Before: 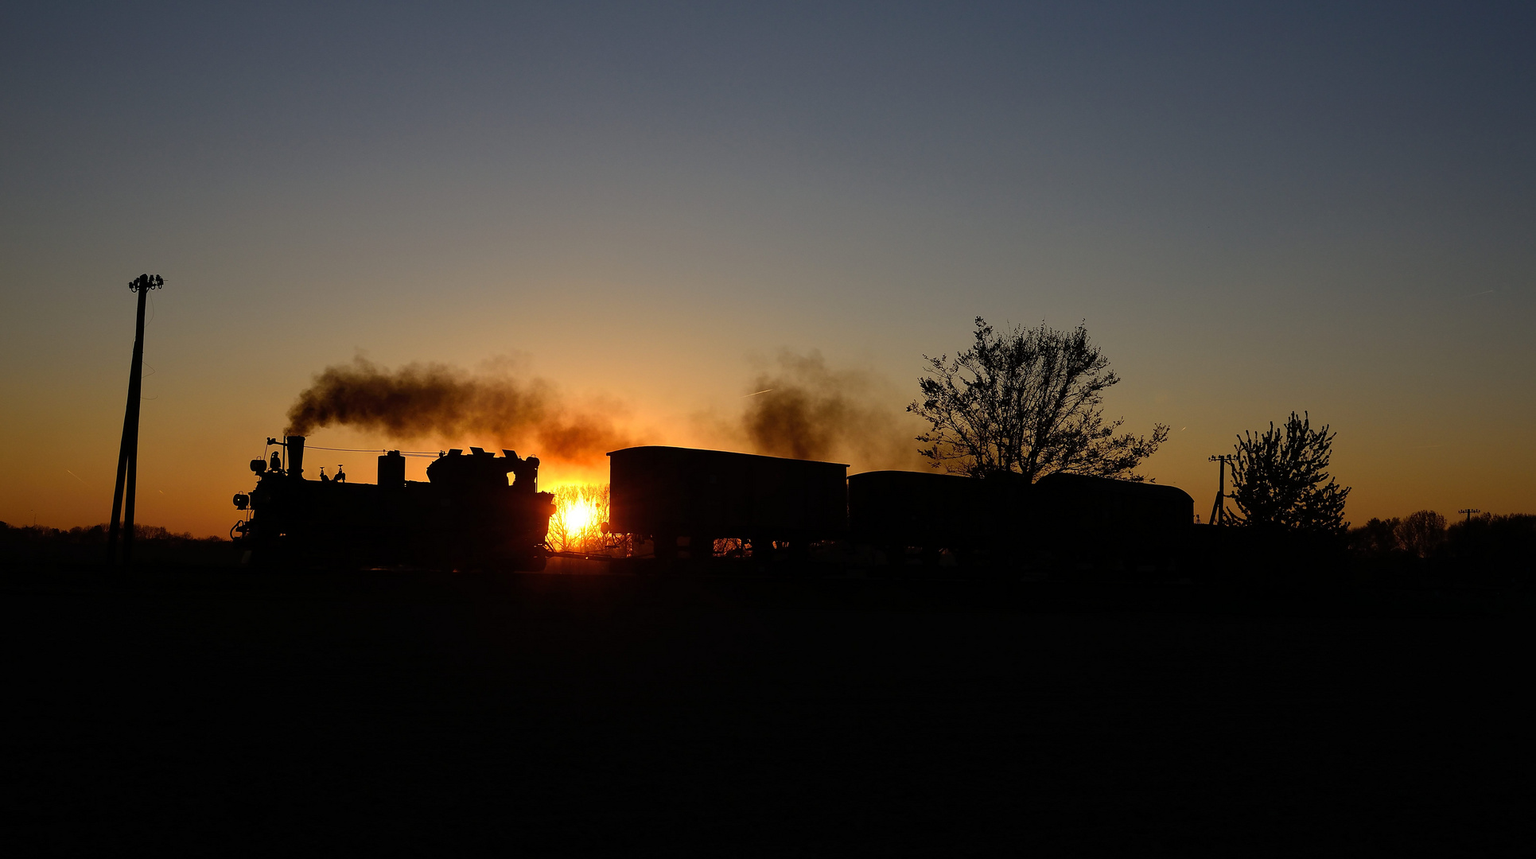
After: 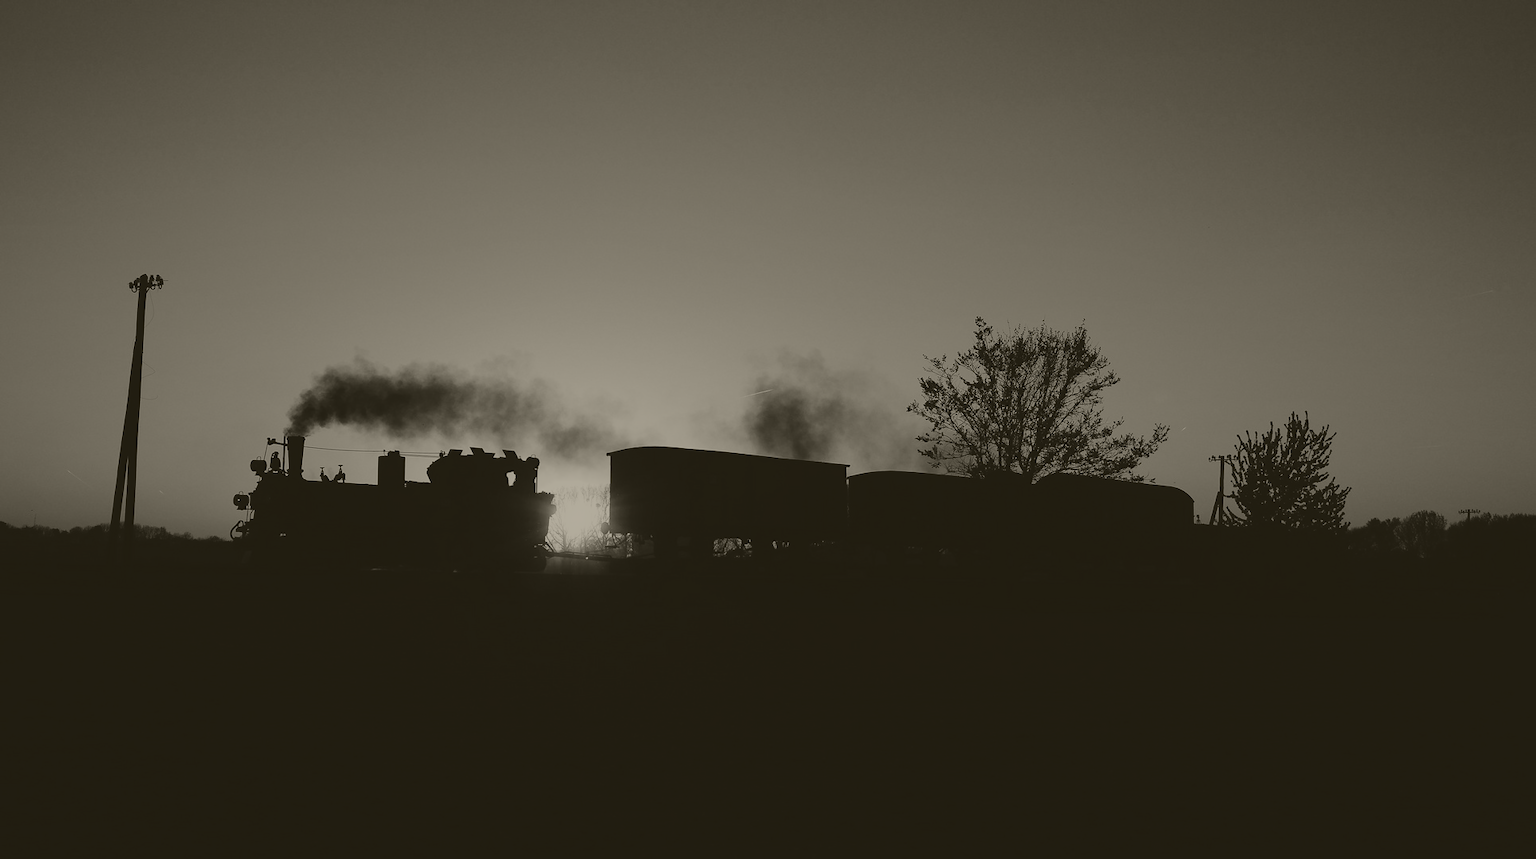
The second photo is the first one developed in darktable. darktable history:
base curve: curves: ch0 [(0, 0) (0.028, 0.03) (0.121, 0.232) (0.46, 0.748) (0.859, 0.968) (1, 1)], preserve colors none
colorize: hue 41.44°, saturation 22%, source mix 60%, lightness 10.61%
